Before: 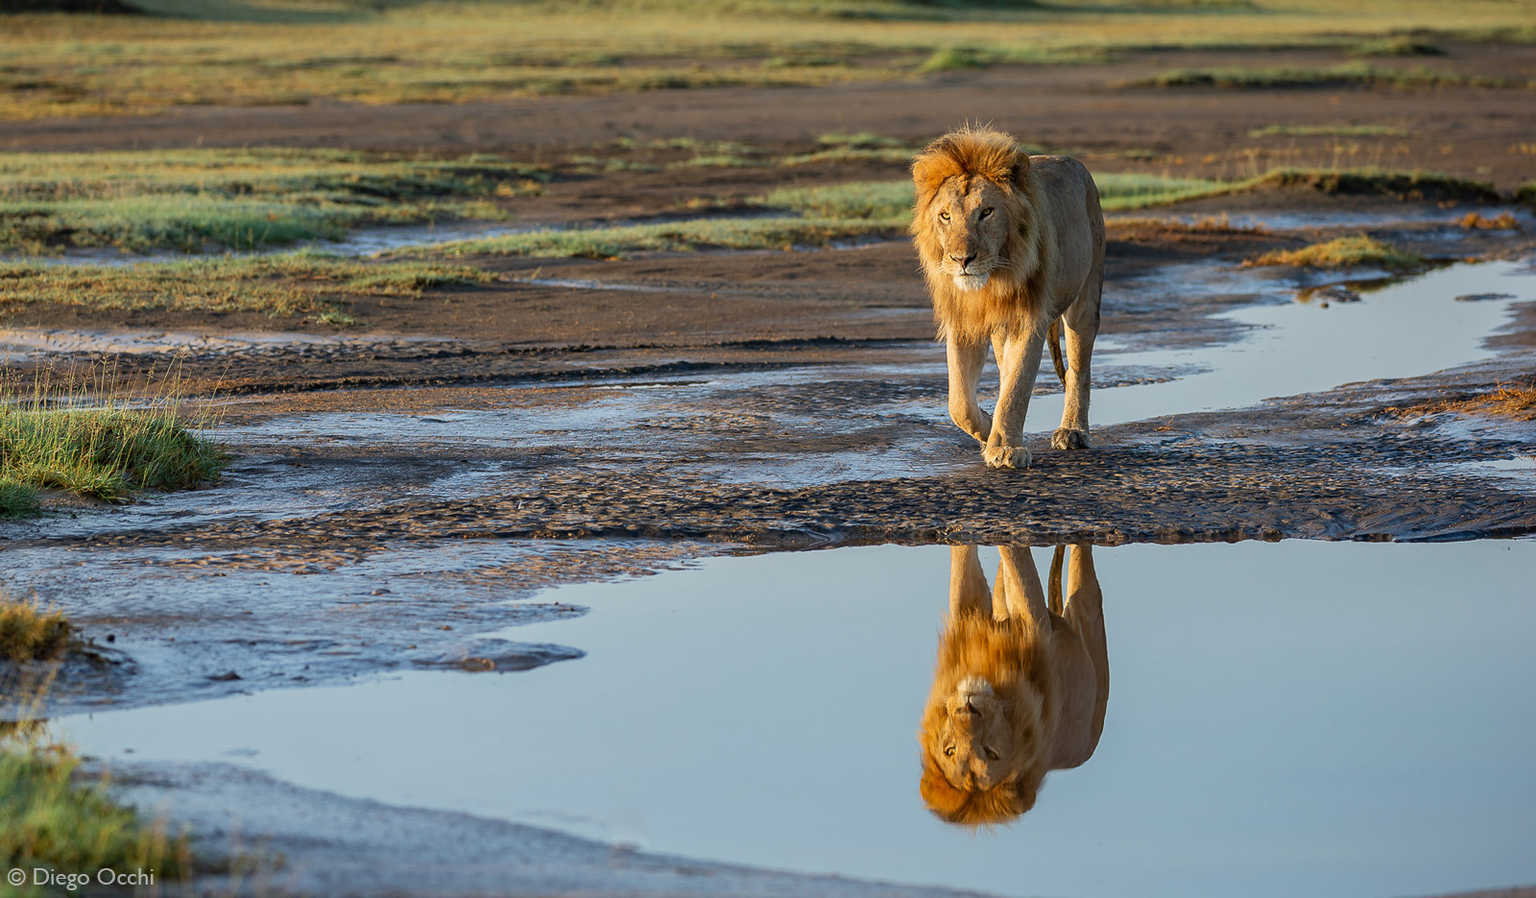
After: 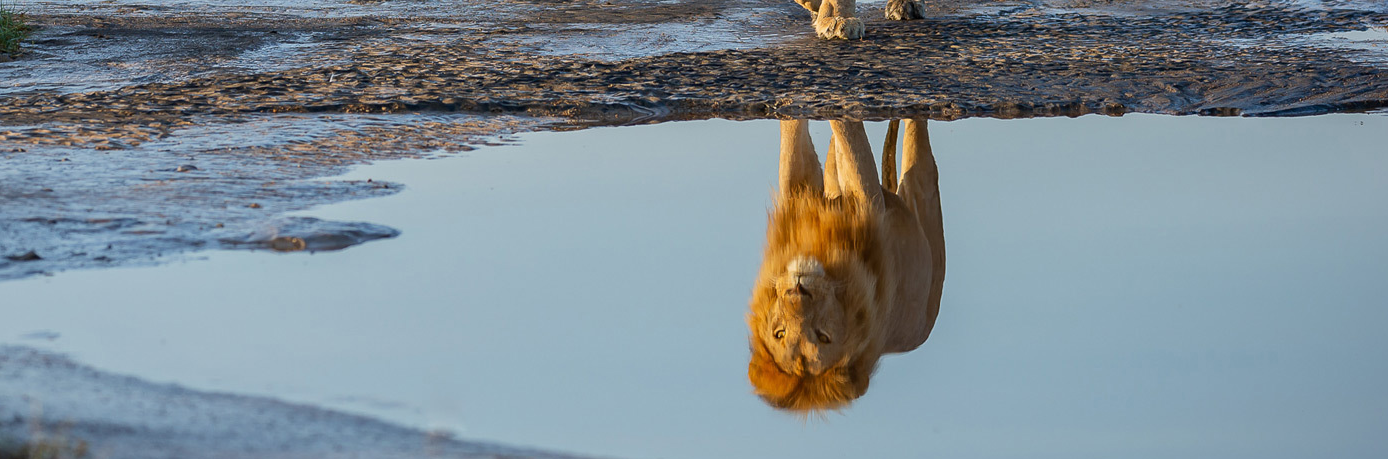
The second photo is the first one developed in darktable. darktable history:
shadows and highlights: radius 333.3, shadows 53.35, highlights -99.35, compress 94.27%, soften with gaussian
crop and rotate: left 13.23%, top 47.957%, bottom 2.895%
